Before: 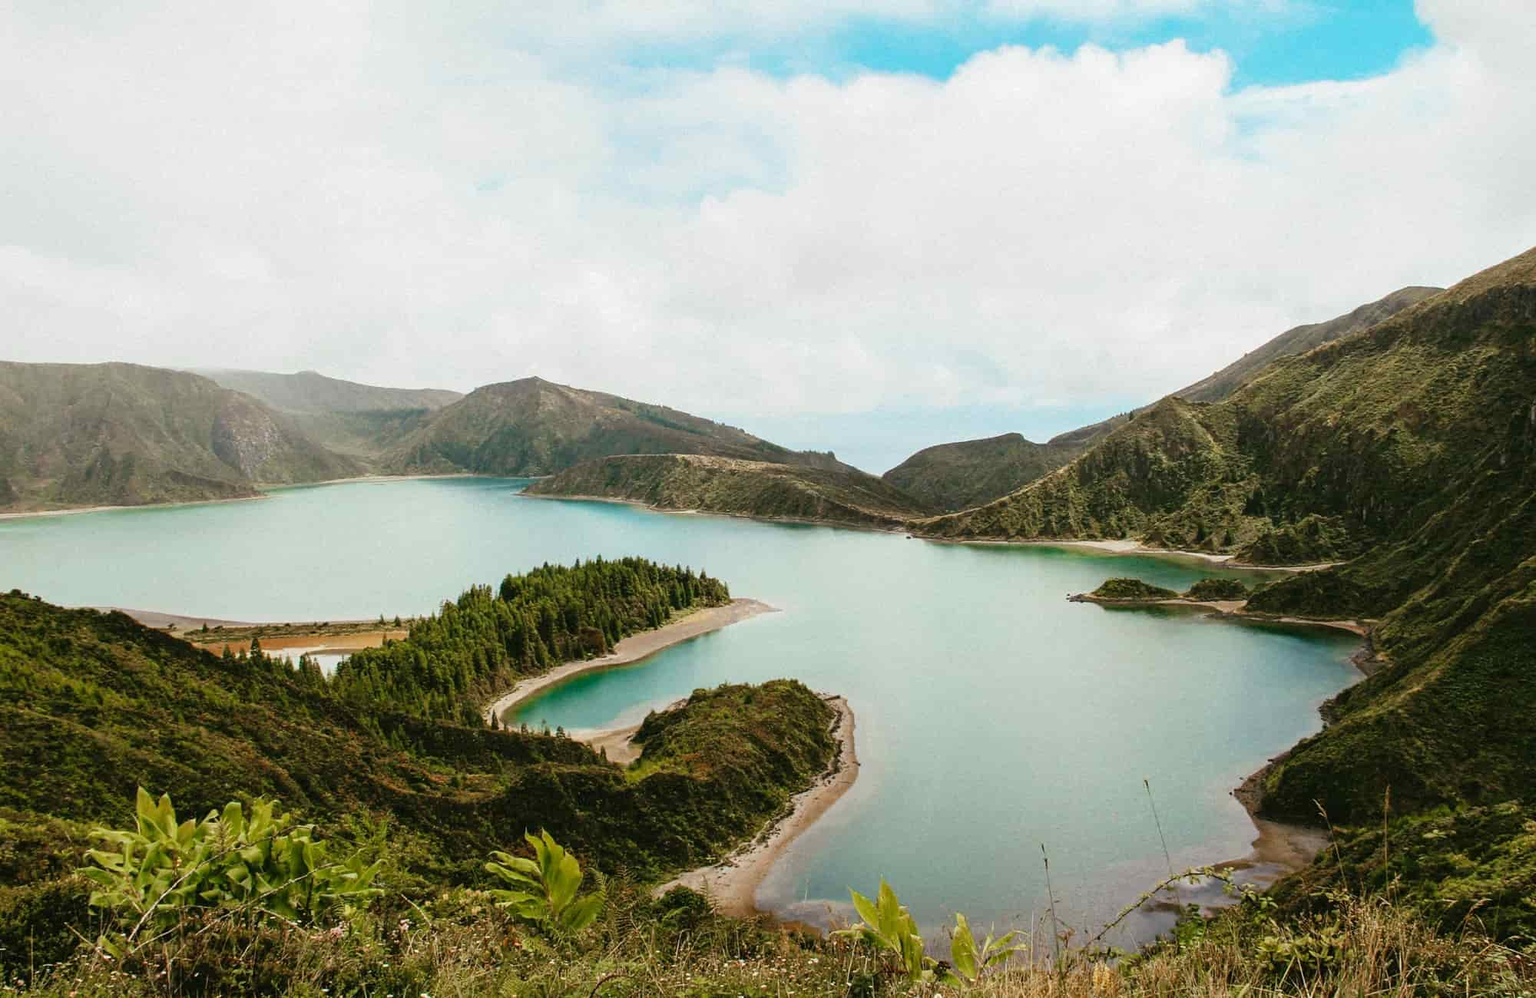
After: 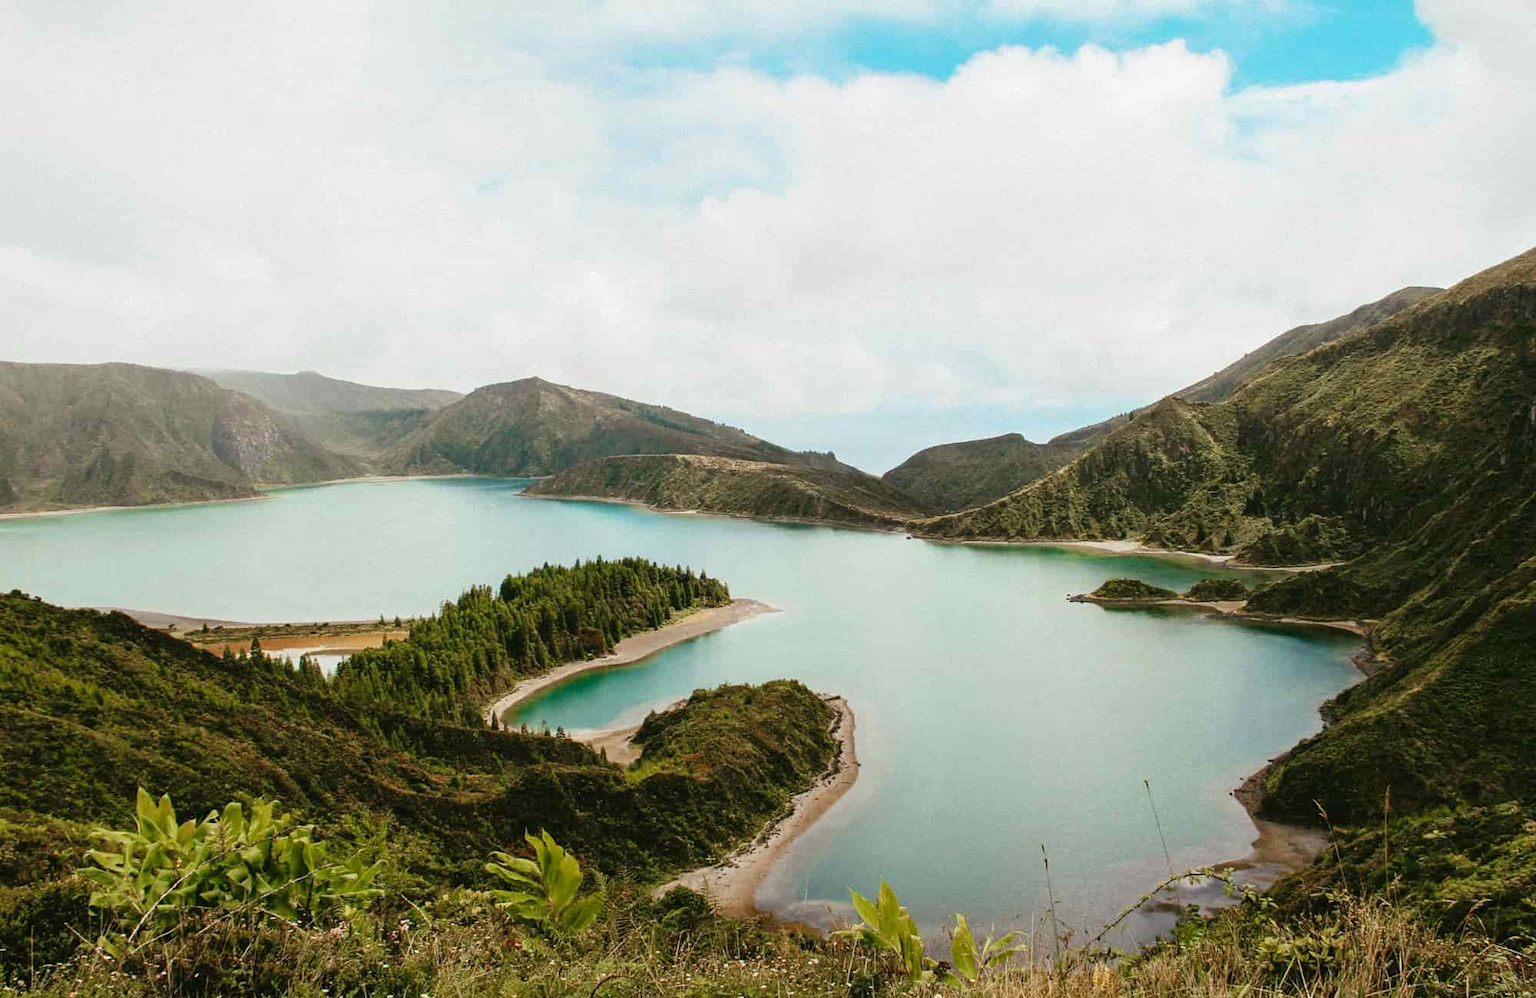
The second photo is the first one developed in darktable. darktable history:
tone equalizer: -8 EV 0.047 EV
